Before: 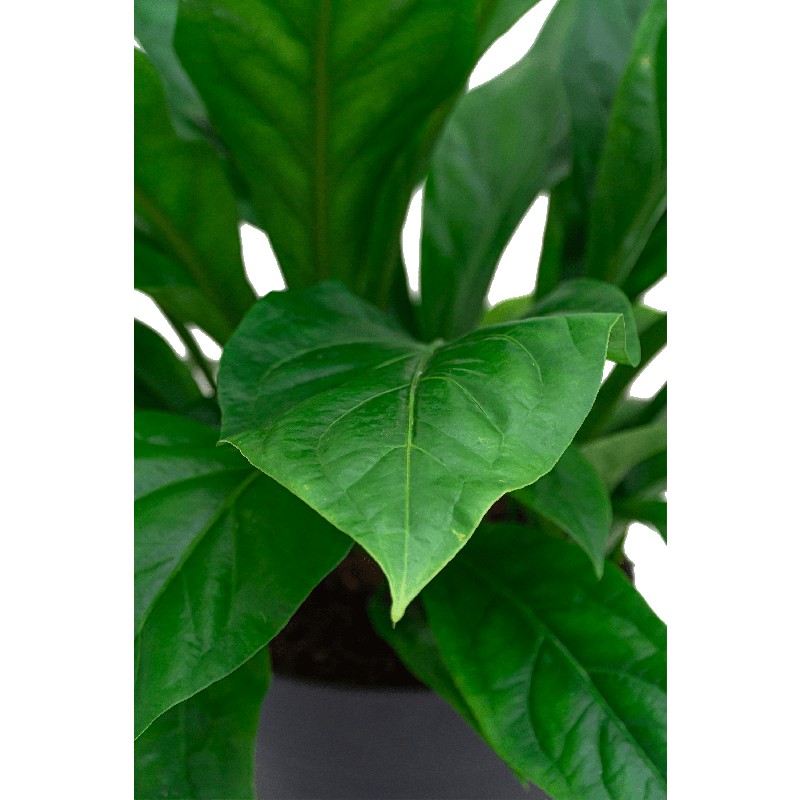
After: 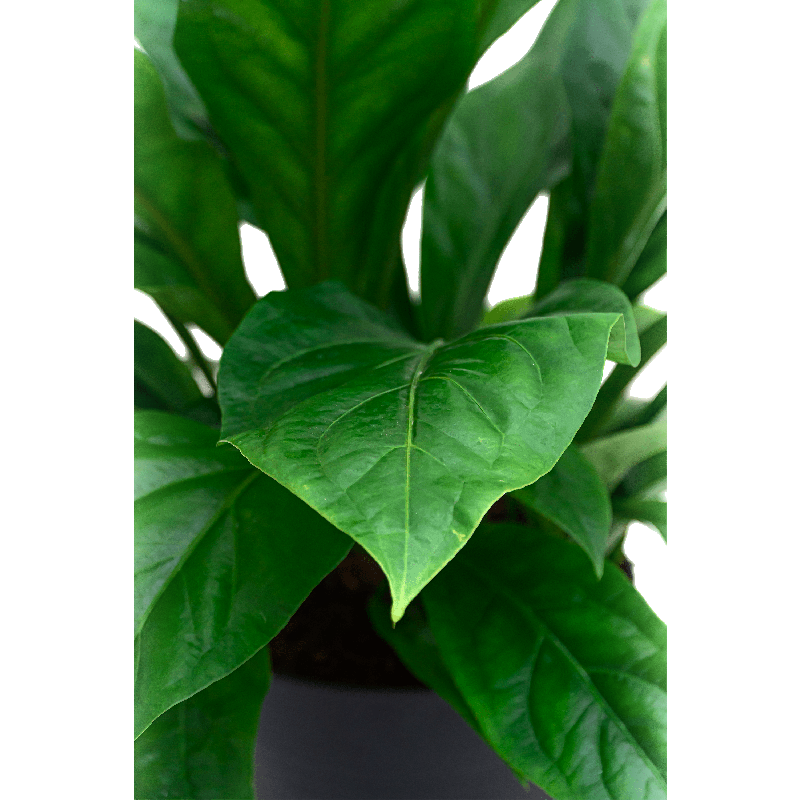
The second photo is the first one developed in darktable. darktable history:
shadows and highlights: shadows -54.84, highlights 85.27, highlights color adjustment 49.82%, soften with gaussian
tone equalizer: -8 EV -0.436 EV, -7 EV -0.381 EV, -6 EV -0.33 EV, -5 EV -0.25 EV, -3 EV 0.222 EV, -2 EV 0.319 EV, -1 EV 0.405 EV, +0 EV 0.433 EV, edges refinement/feathering 500, mask exposure compensation -1.57 EV, preserve details no
